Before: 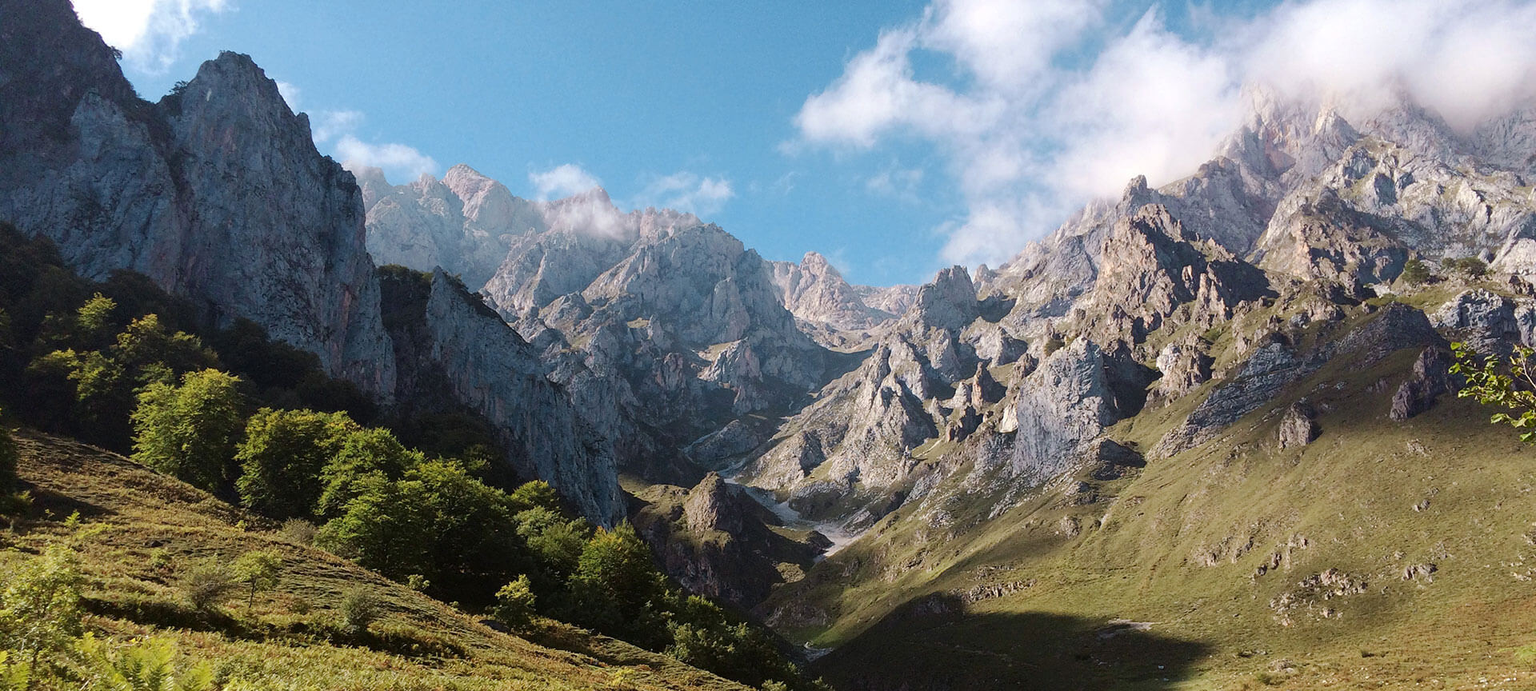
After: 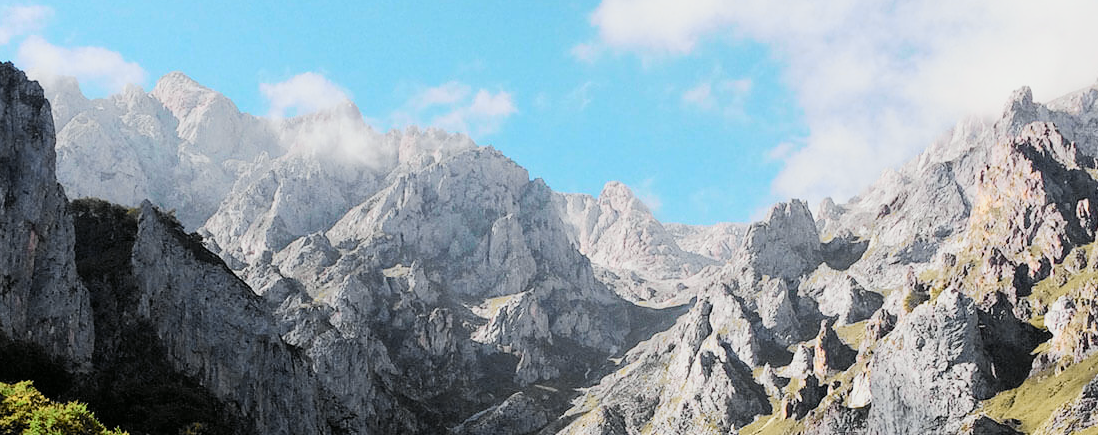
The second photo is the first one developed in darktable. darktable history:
filmic rgb: middle gray luminance 18.42%, black relative exposure -9 EV, white relative exposure 3.75 EV, threshold 6 EV, target black luminance 0%, hardness 4.85, latitude 67.35%, contrast 0.955, highlights saturation mix 20%, shadows ↔ highlights balance 21.36%, add noise in highlights 0, preserve chrominance luminance Y, color science v3 (2019), use custom middle-gray values true, iterations of high-quality reconstruction 0, contrast in highlights soft, enable highlight reconstruction true
tone curve: curves: ch0 [(0, 0) (0.055, 0.057) (0.258, 0.307) (0.434, 0.543) (0.517, 0.657) (0.745, 0.874) (1, 1)]; ch1 [(0, 0) (0.346, 0.307) (0.418, 0.383) (0.46, 0.439) (0.482, 0.493) (0.502, 0.497) (0.517, 0.506) (0.55, 0.561) (0.588, 0.61) (0.646, 0.688) (1, 1)]; ch2 [(0, 0) (0.346, 0.34) (0.431, 0.45) (0.485, 0.499) (0.5, 0.503) (0.527, 0.508) (0.545, 0.562) (0.679, 0.706) (1, 1)], color space Lab, independent channels, preserve colors none
crop: left 20.932%, top 15.471%, right 21.848%, bottom 34.081%
